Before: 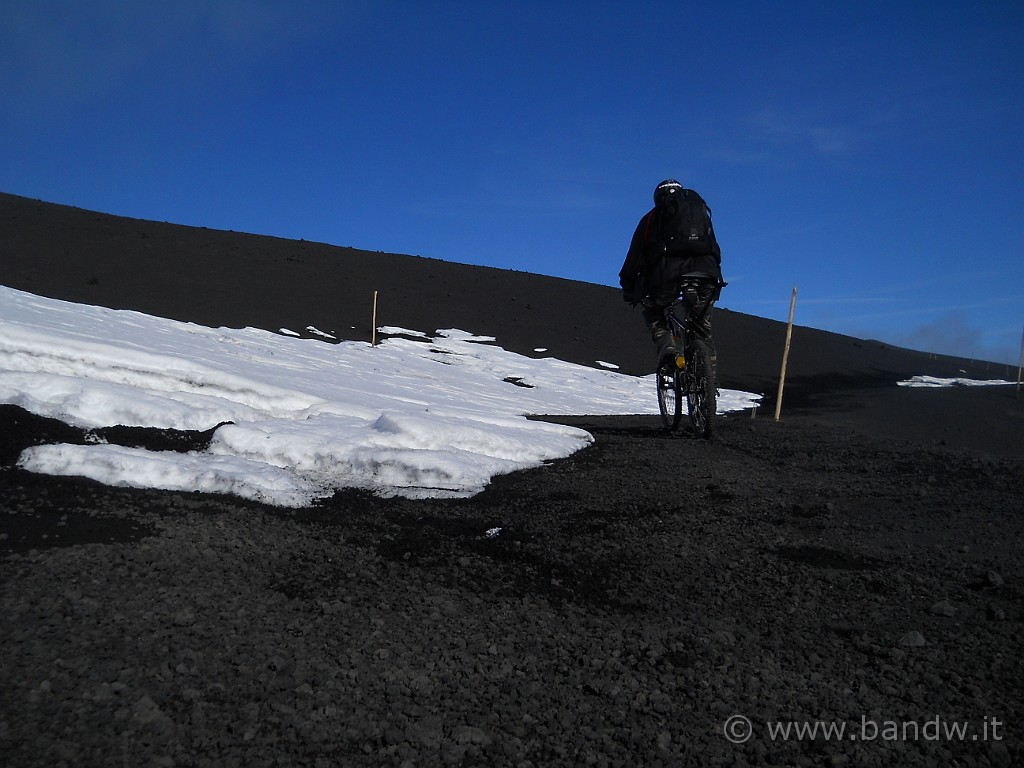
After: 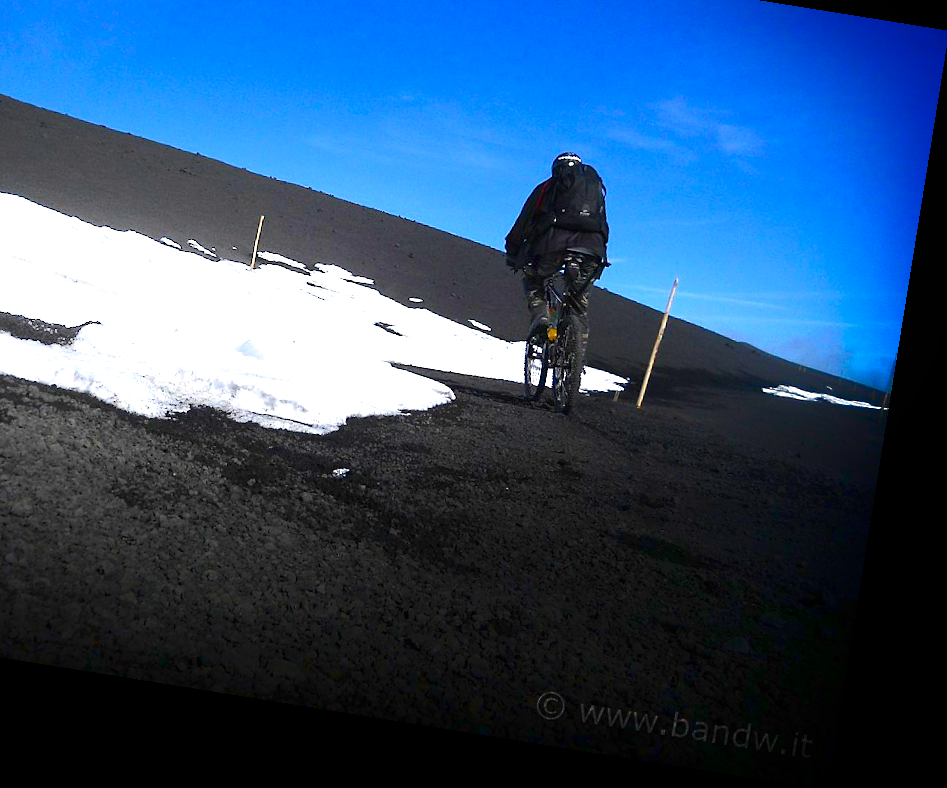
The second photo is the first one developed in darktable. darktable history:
crop: left 16.315%, top 14.246%
shadows and highlights: shadows -90, highlights 90, soften with gaussian
color balance rgb: perceptual saturation grading › global saturation 35%, perceptual saturation grading › highlights -30%, perceptual saturation grading › shadows 35%, perceptual brilliance grading › global brilliance 3%, perceptual brilliance grading › highlights -3%, perceptual brilliance grading › shadows 3%
exposure: black level correction 0, exposure 0.953 EV, compensate exposure bias true, compensate highlight preservation false
tone equalizer: on, module defaults
rotate and perspective: rotation 9.12°, automatic cropping off
